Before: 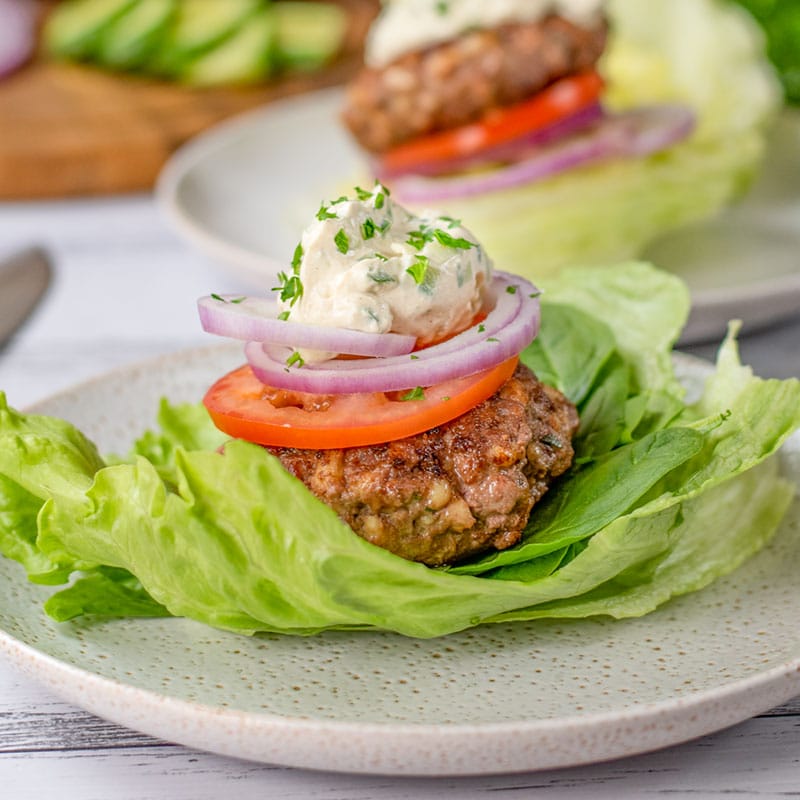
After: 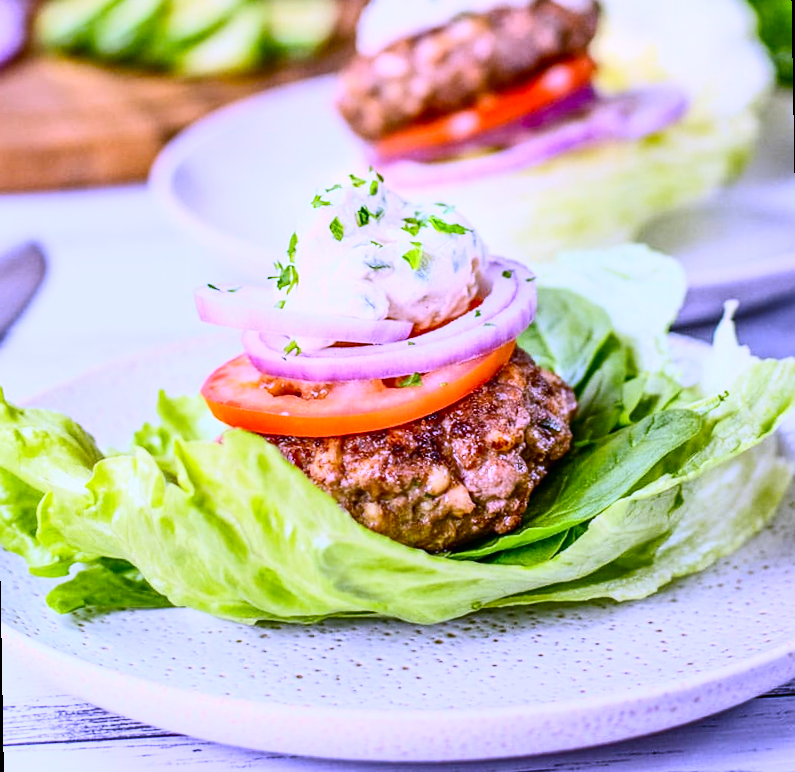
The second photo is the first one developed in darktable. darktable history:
white balance: red 0.98, blue 1.61
rotate and perspective: rotation -1°, crop left 0.011, crop right 0.989, crop top 0.025, crop bottom 0.975
contrast brightness saturation: contrast 0.4, brightness 0.1, saturation 0.21
